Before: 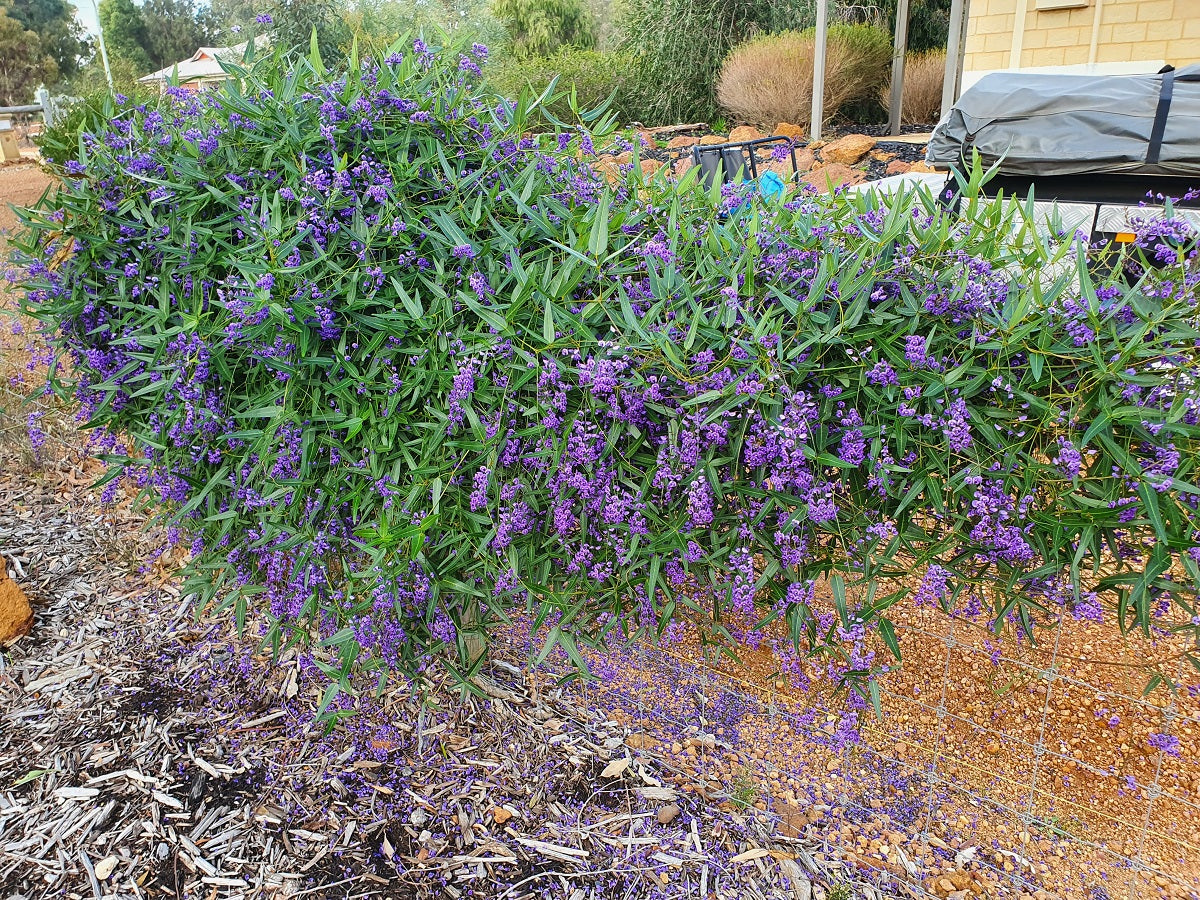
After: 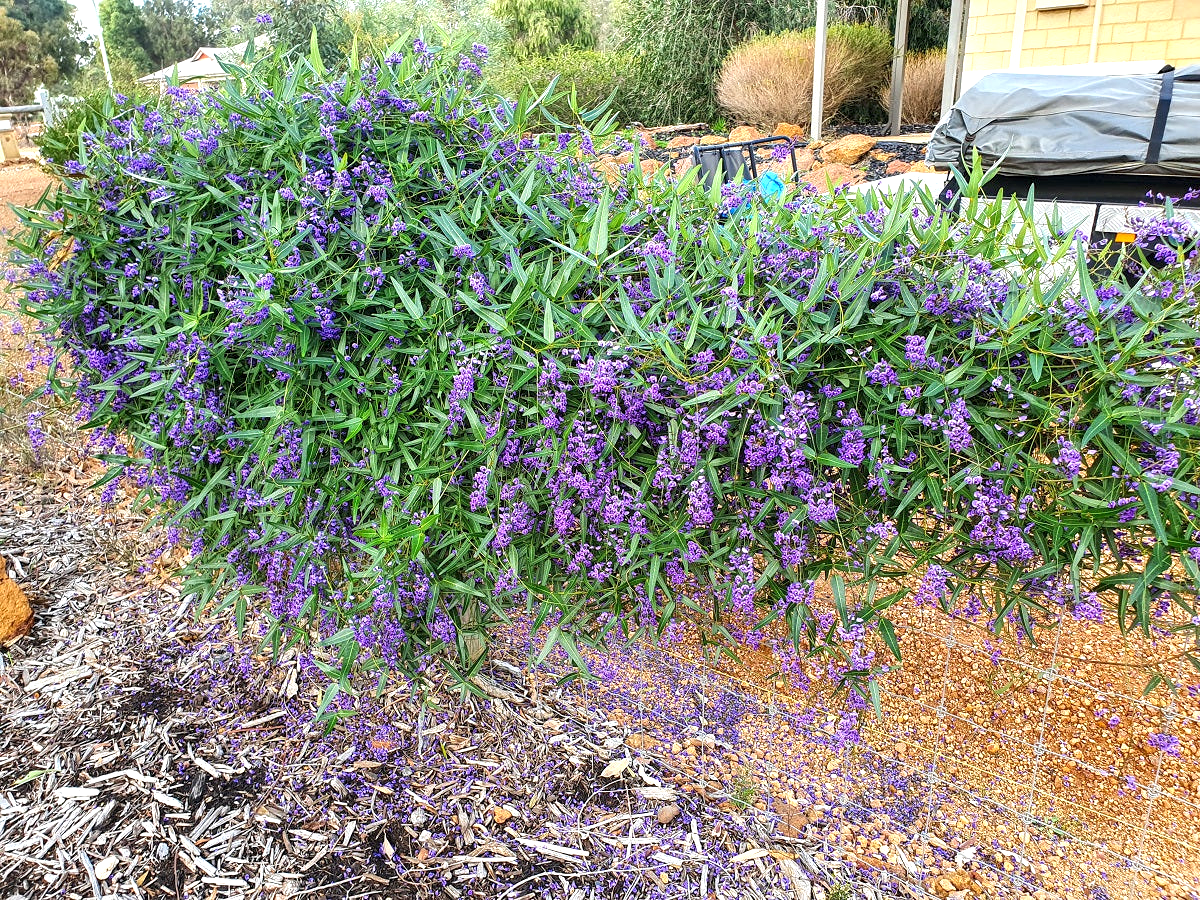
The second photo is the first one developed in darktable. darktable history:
exposure: exposure 0.606 EV, compensate exposure bias true, compensate highlight preservation false
local contrast: shadows 97%, midtone range 0.494
